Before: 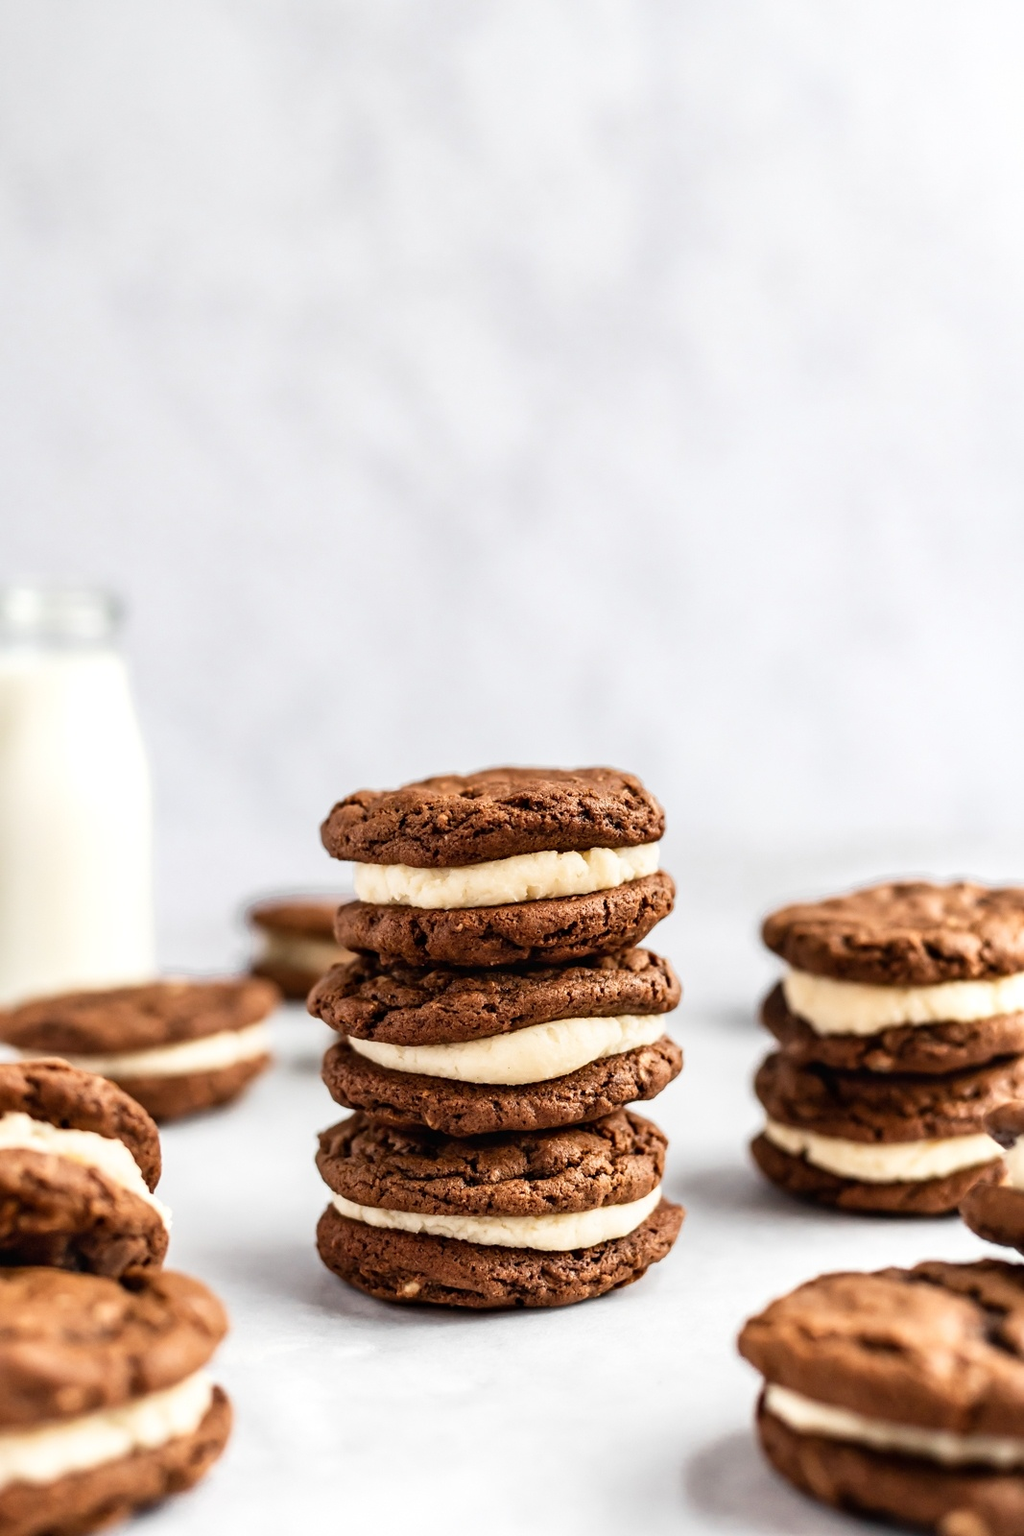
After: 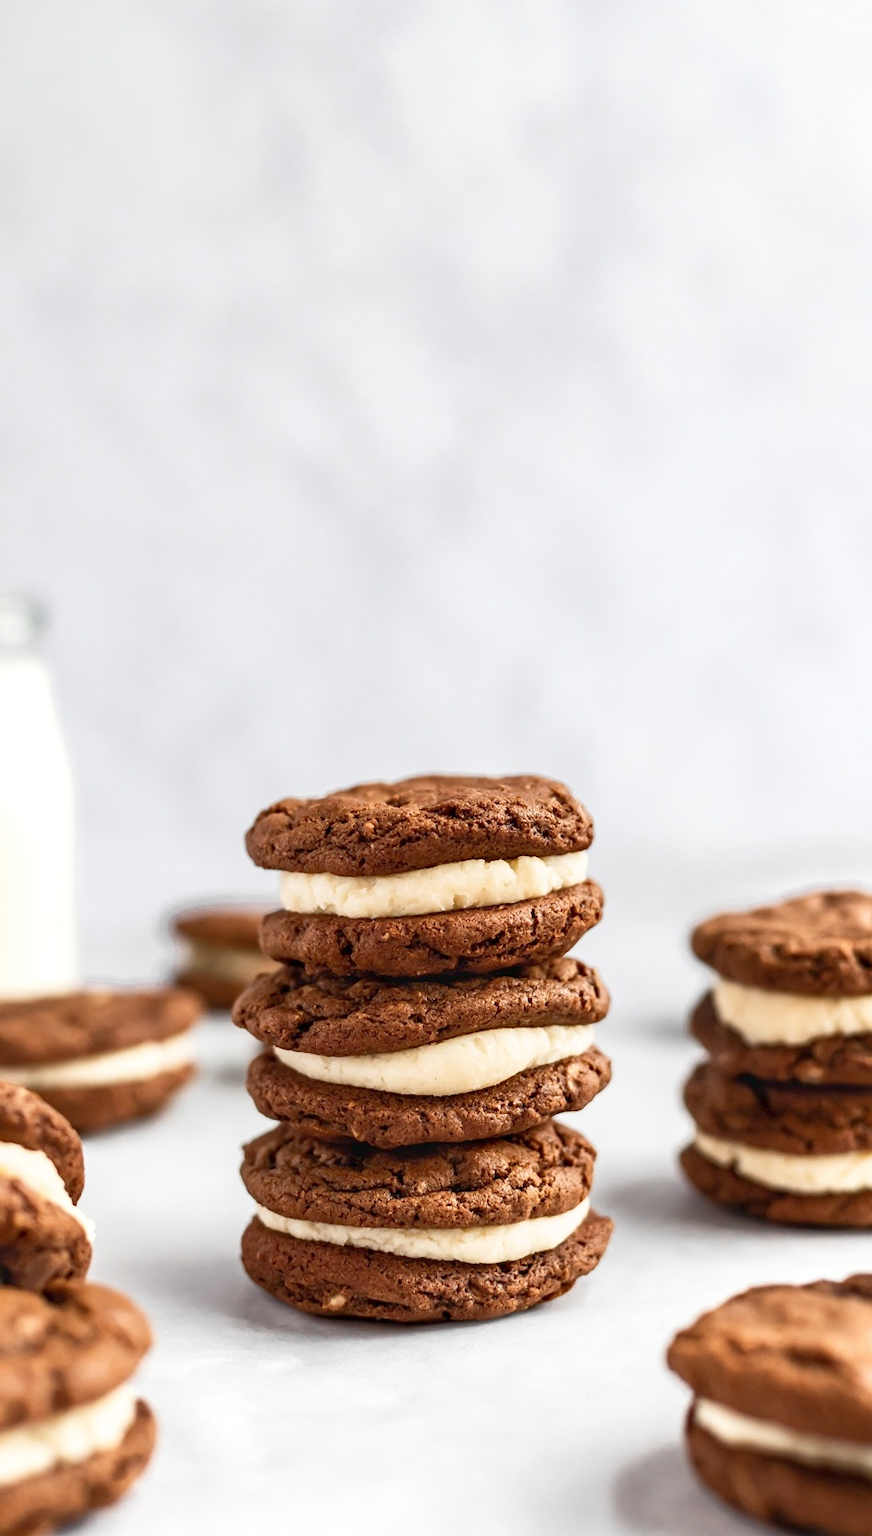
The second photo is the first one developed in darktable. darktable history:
crop: left 7.598%, right 7.873%
rgb curve: curves: ch0 [(0, 0) (0.072, 0.166) (0.217, 0.293) (0.414, 0.42) (1, 1)], compensate middle gray true, preserve colors basic power
